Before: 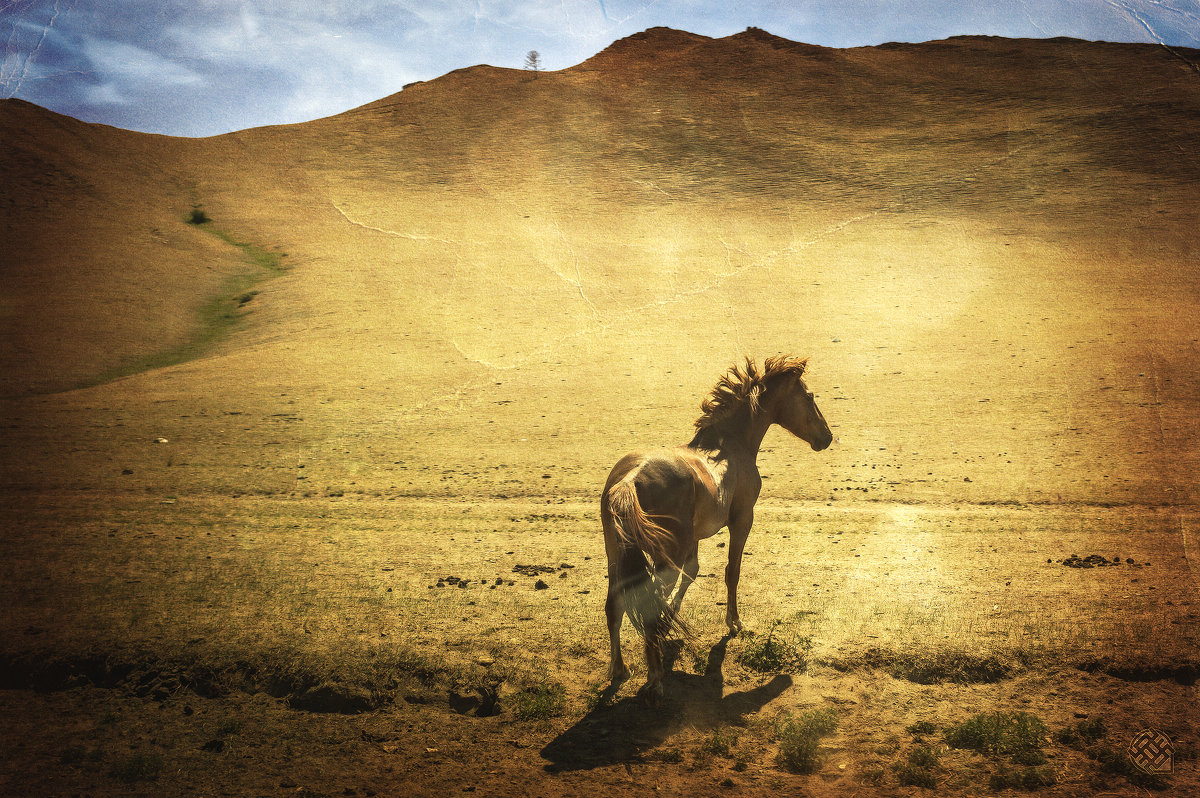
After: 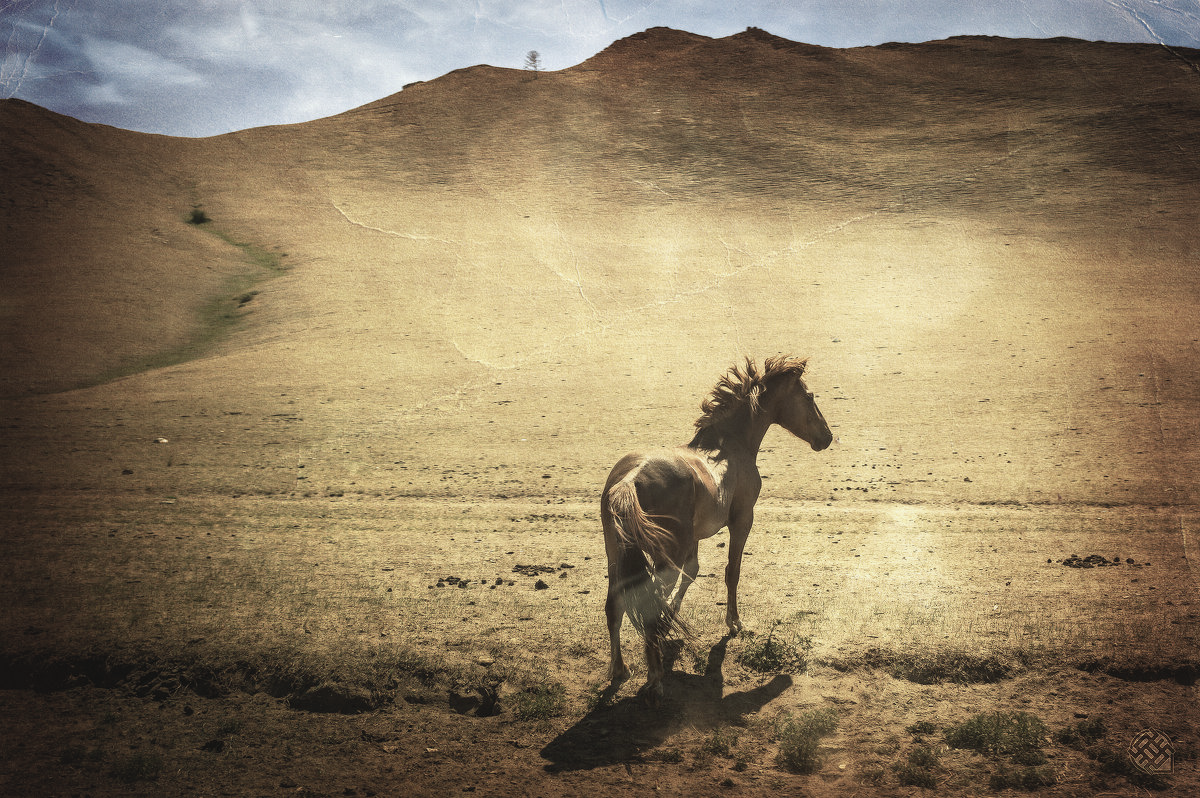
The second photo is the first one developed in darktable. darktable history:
contrast brightness saturation: contrast -0.05, saturation -0.398
